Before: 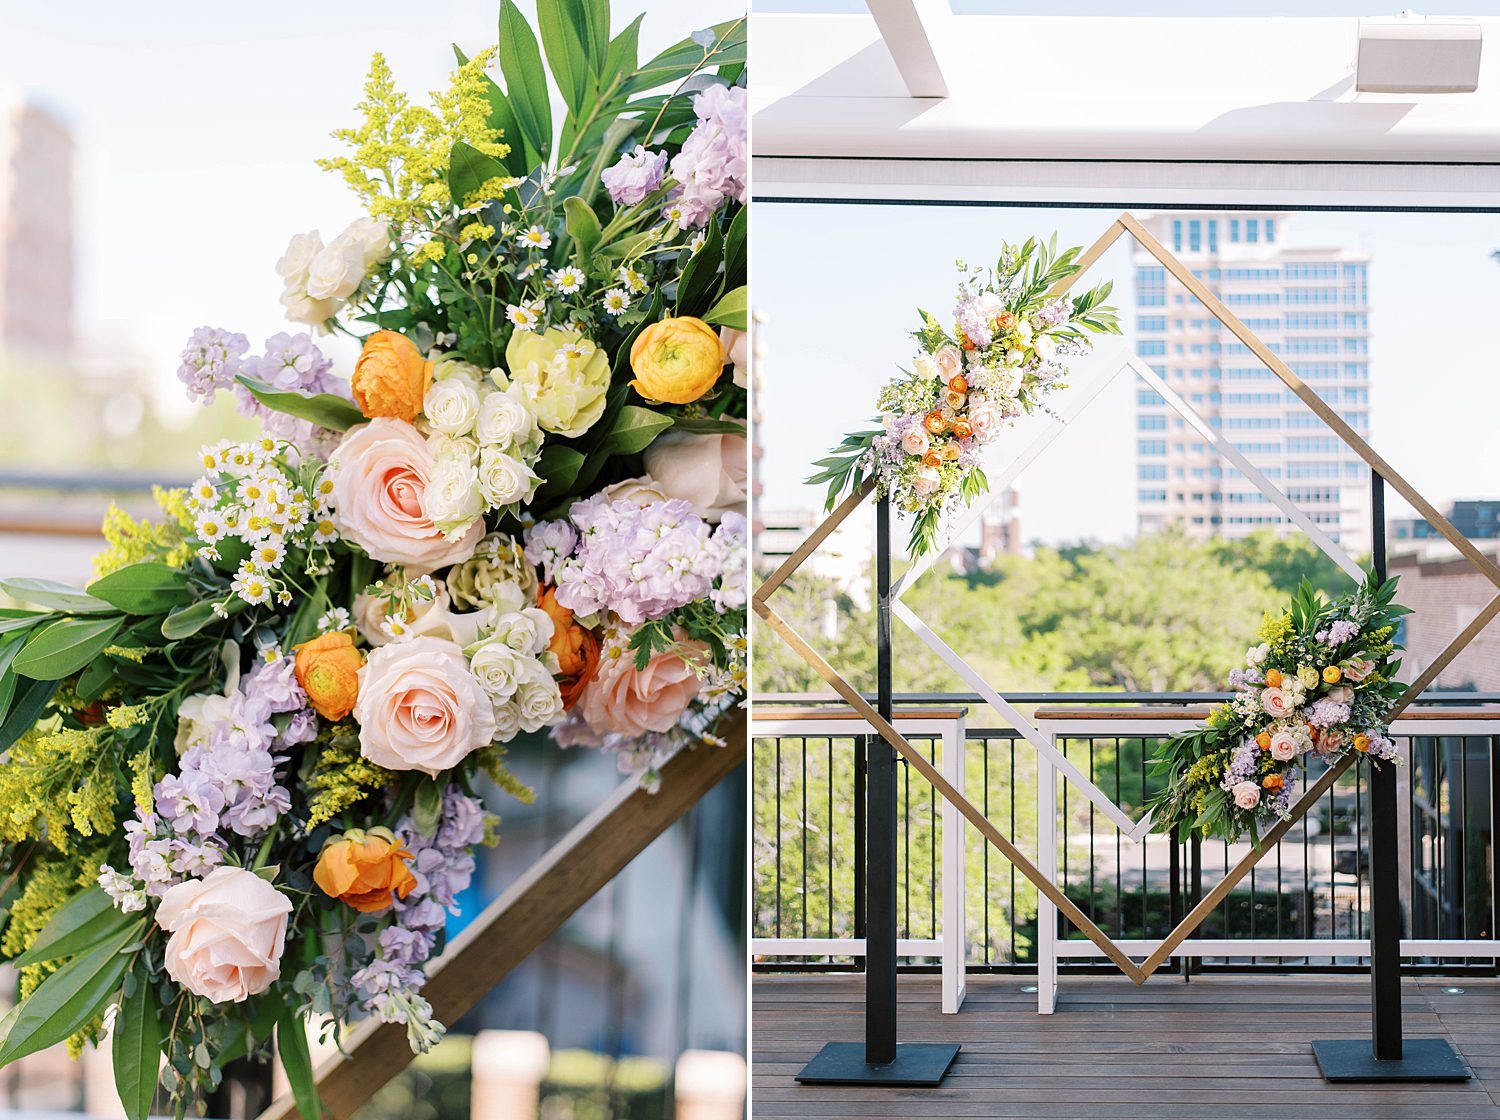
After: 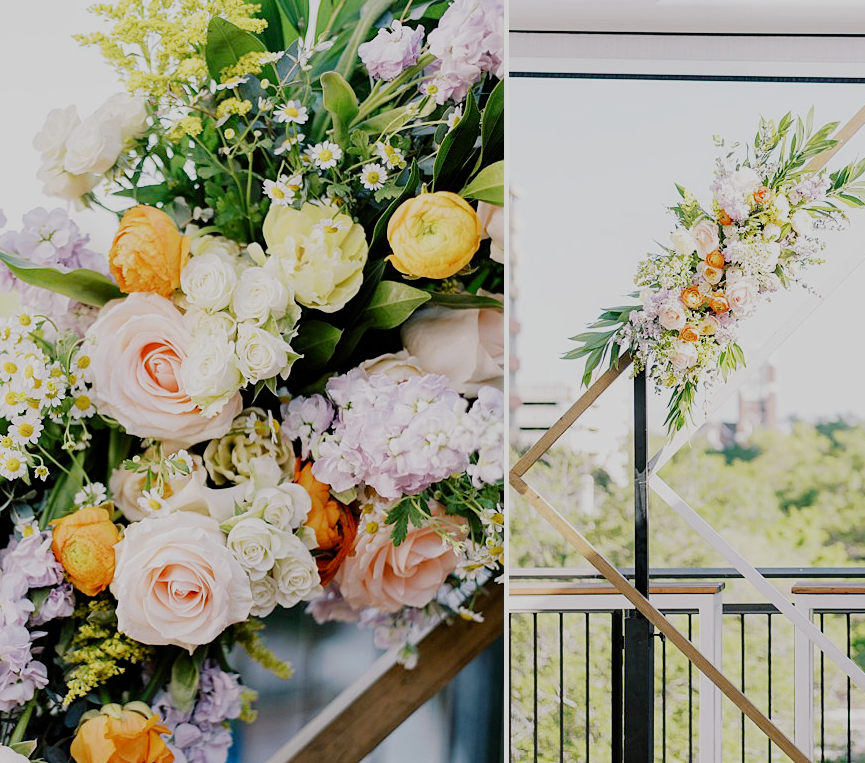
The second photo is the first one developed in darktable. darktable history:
filmic rgb: black relative exposure -7.45 EV, white relative exposure 4.81 EV, threshold 3.05 EV, hardness 3.39, add noise in highlights 0.002, preserve chrominance no, color science v3 (2019), use custom middle-gray values true, contrast in highlights soft, enable highlight reconstruction true
crop: left 16.235%, top 11.201%, right 26.09%, bottom 20.602%
